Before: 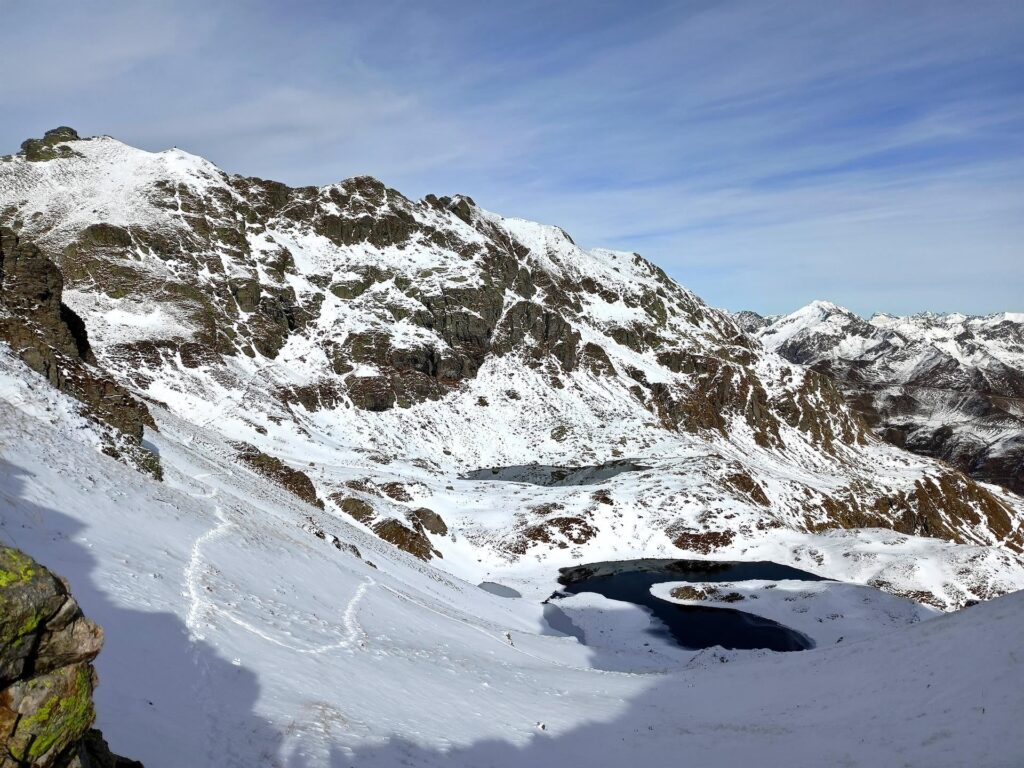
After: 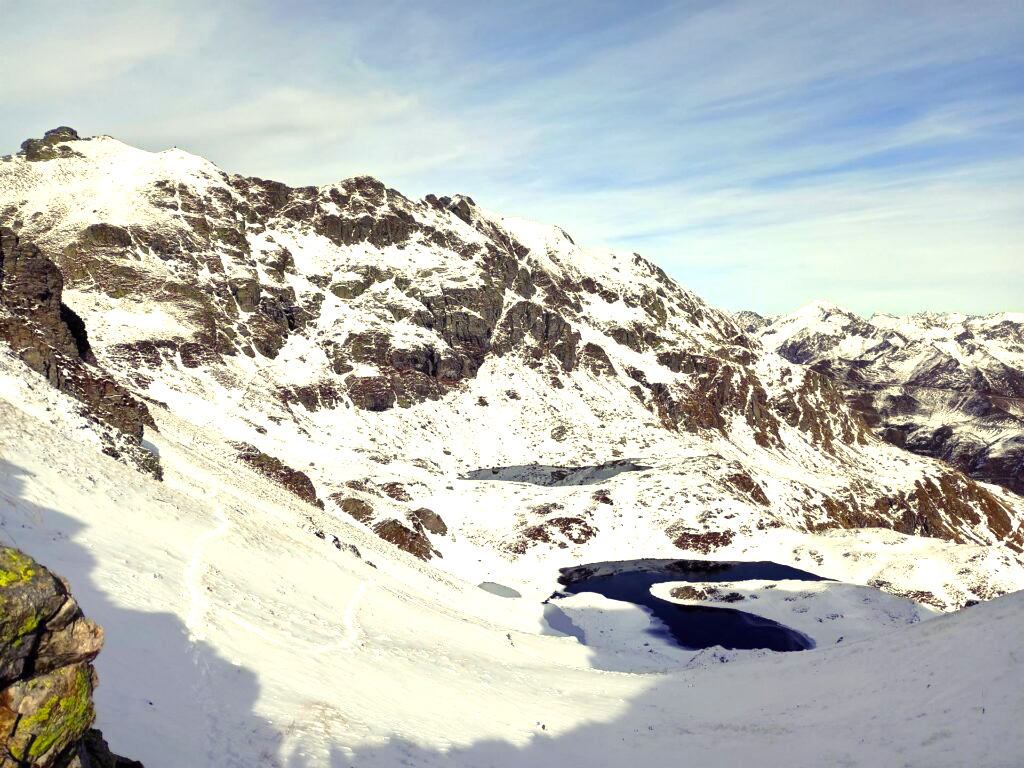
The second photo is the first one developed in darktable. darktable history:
exposure: black level correction 0, exposure 0.89 EV, compensate highlight preservation false
color balance rgb: shadows lift › luminance -21.651%, shadows lift › chroma 9.145%, shadows lift › hue 285.74°, highlights gain › chroma 8.101%, highlights gain › hue 81.39°, perceptual saturation grading › global saturation 2.066%, perceptual saturation grading › highlights -1.034%, perceptual saturation grading › mid-tones 4.412%, perceptual saturation grading › shadows 8.172%
levels: mode automatic
